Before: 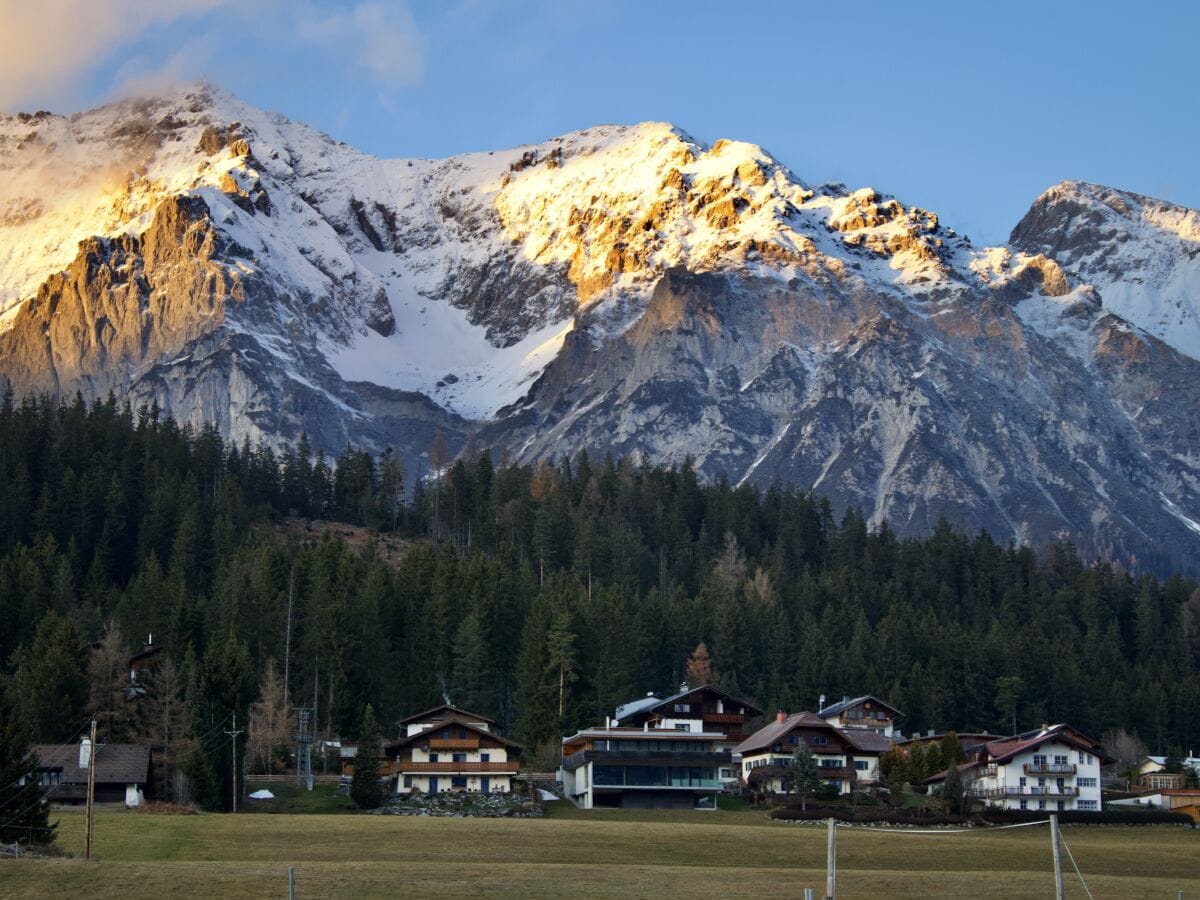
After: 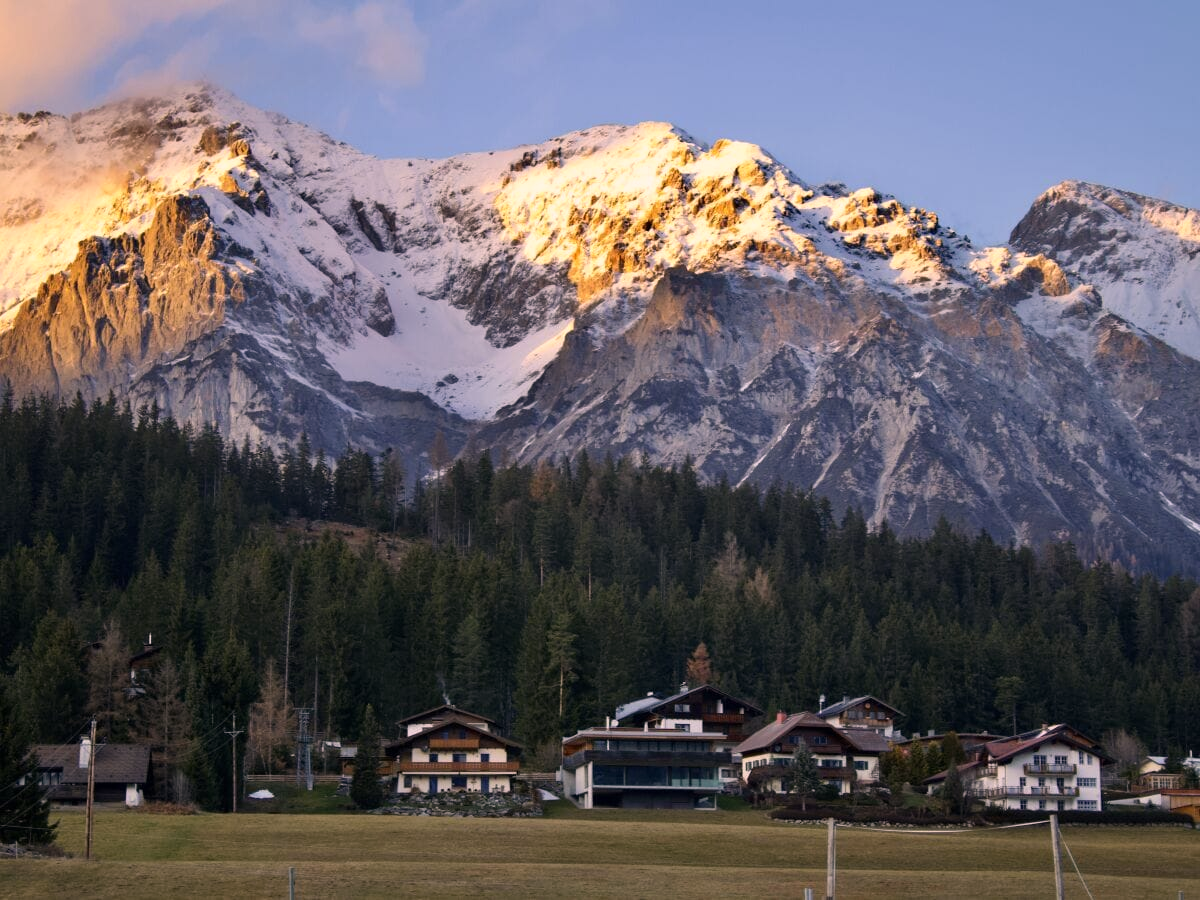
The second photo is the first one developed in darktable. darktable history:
color correction: highlights a* 12.91, highlights b* 5.55
